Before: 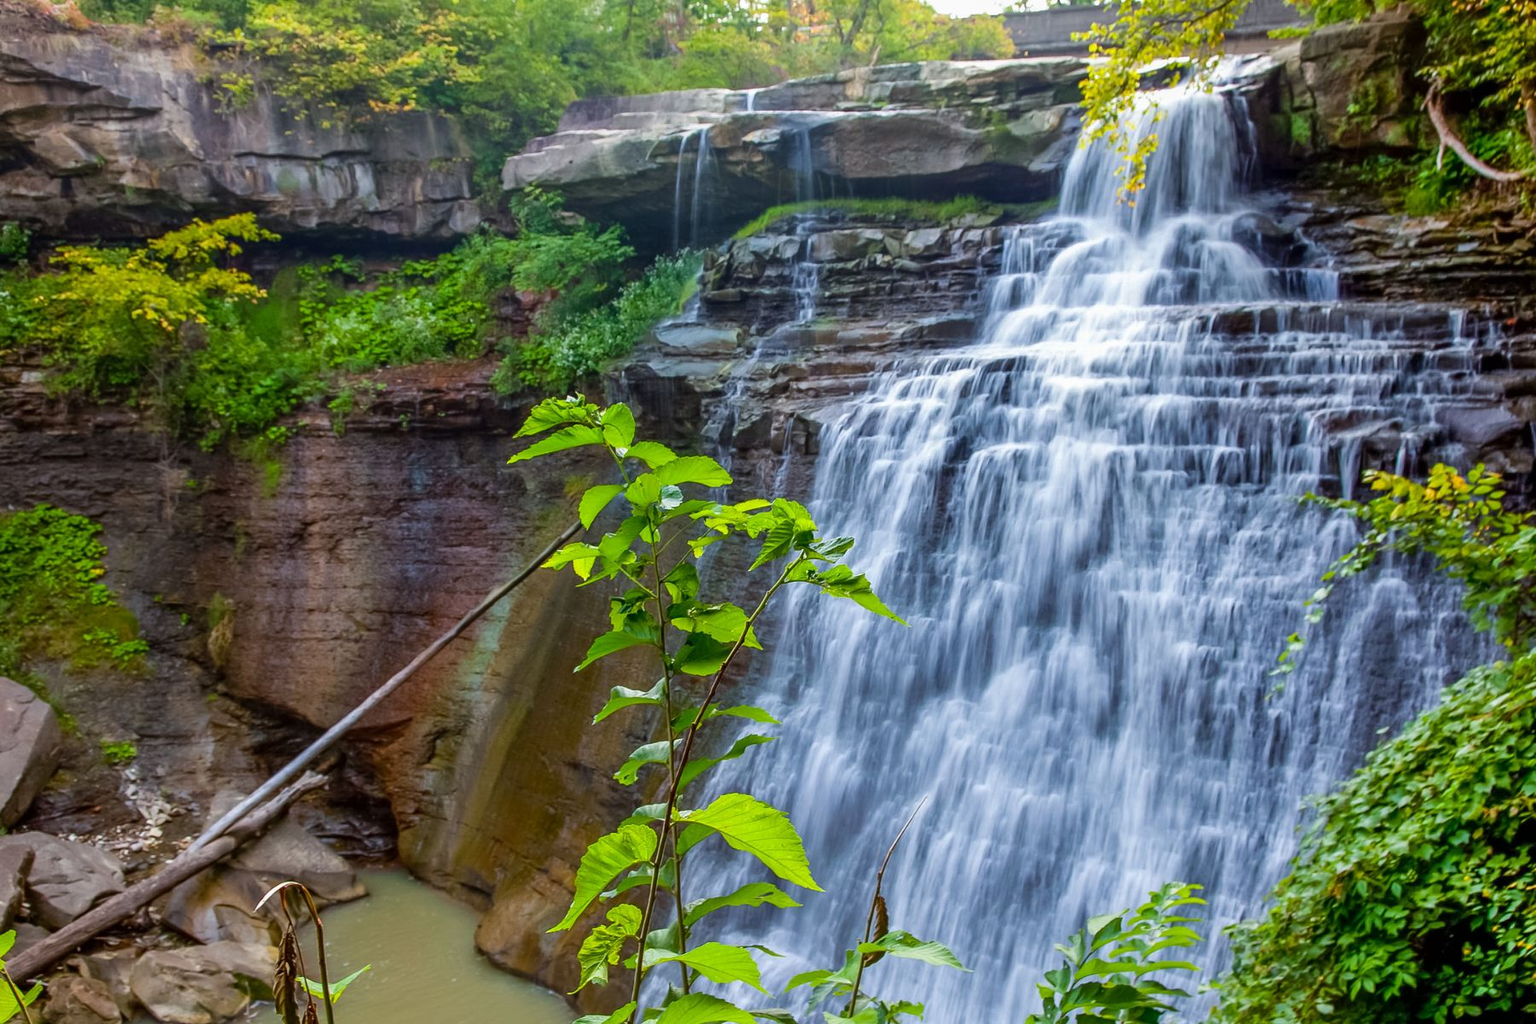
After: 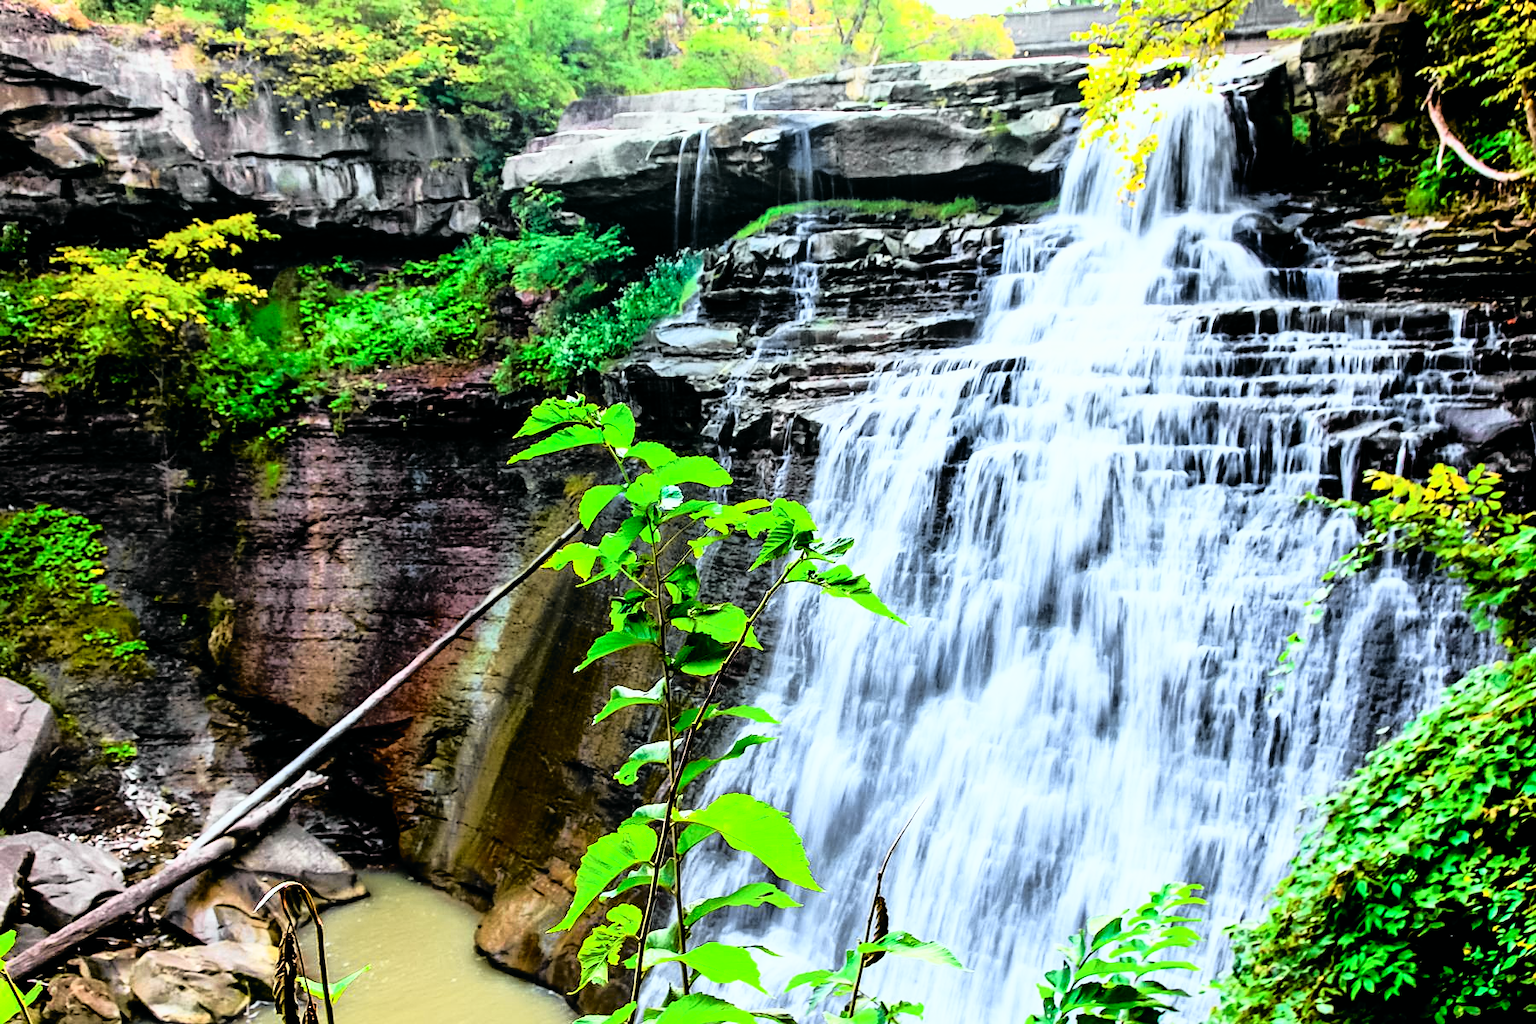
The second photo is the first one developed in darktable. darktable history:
filmic rgb: black relative exposure -5 EV, hardness 2.88, contrast 1.4, highlights saturation mix -30%
levels: levels [0.016, 0.492, 0.969]
sharpen: amount 0.2
contrast brightness saturation: contrast 0.2, brightness 0.16, saturation 0.22
tone curve: curves: ch0 [(0, 0.015) (0.091, 0.055) (0.184, 0.159) (0.304, 0.382) (0.492, 0.579) (0.628, 0.755) (0.832, 0.932) (0.984, 0.963)]; ch1 [(0, 0) (0.34, 0.235) (0.46, 0.46) (0.515, 0.502) (0.553, 0.567) (0.764, 0.815) (1, 1)]; ch2 [(0, 0) (0.44, 0.458) (0.479, 0.492) (0.524, 0.507) (0.557, 0.567) (0.673, 0.699) (1, 1)], color space Lab, independent channels, preserve colors none
